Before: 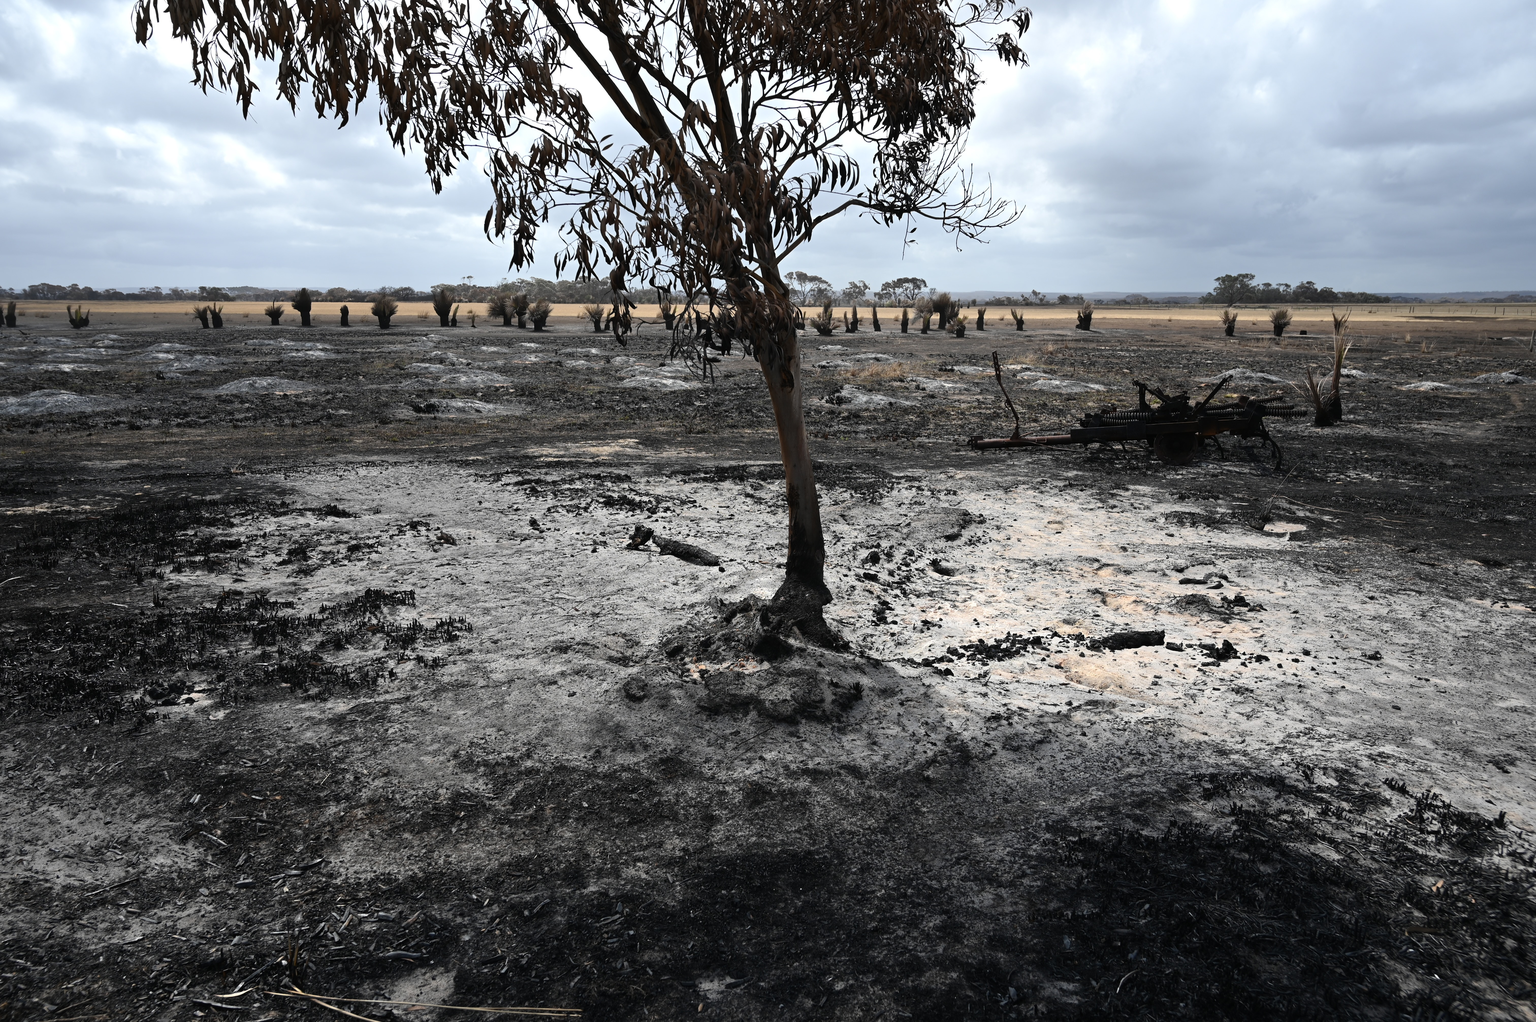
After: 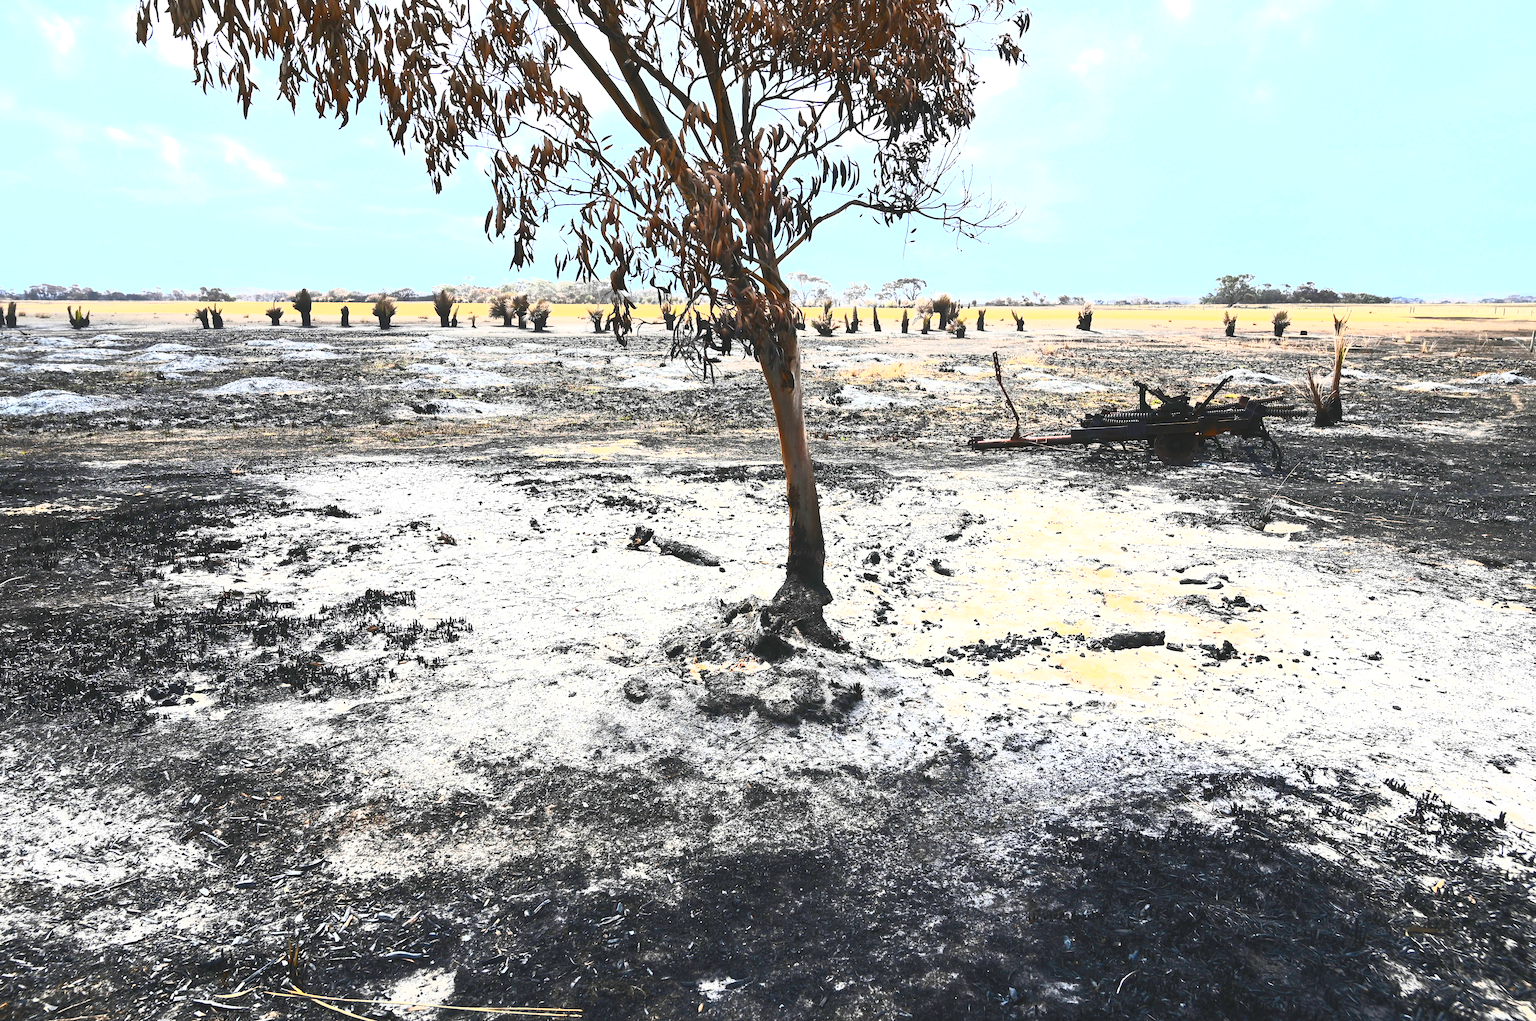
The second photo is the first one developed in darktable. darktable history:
contrast brightness saturation: contrast 0.995, brightness 0.989, saturation 0.989
exposure: black level correction 0, exposure 1.2 EV, compensate highlight preservation false
